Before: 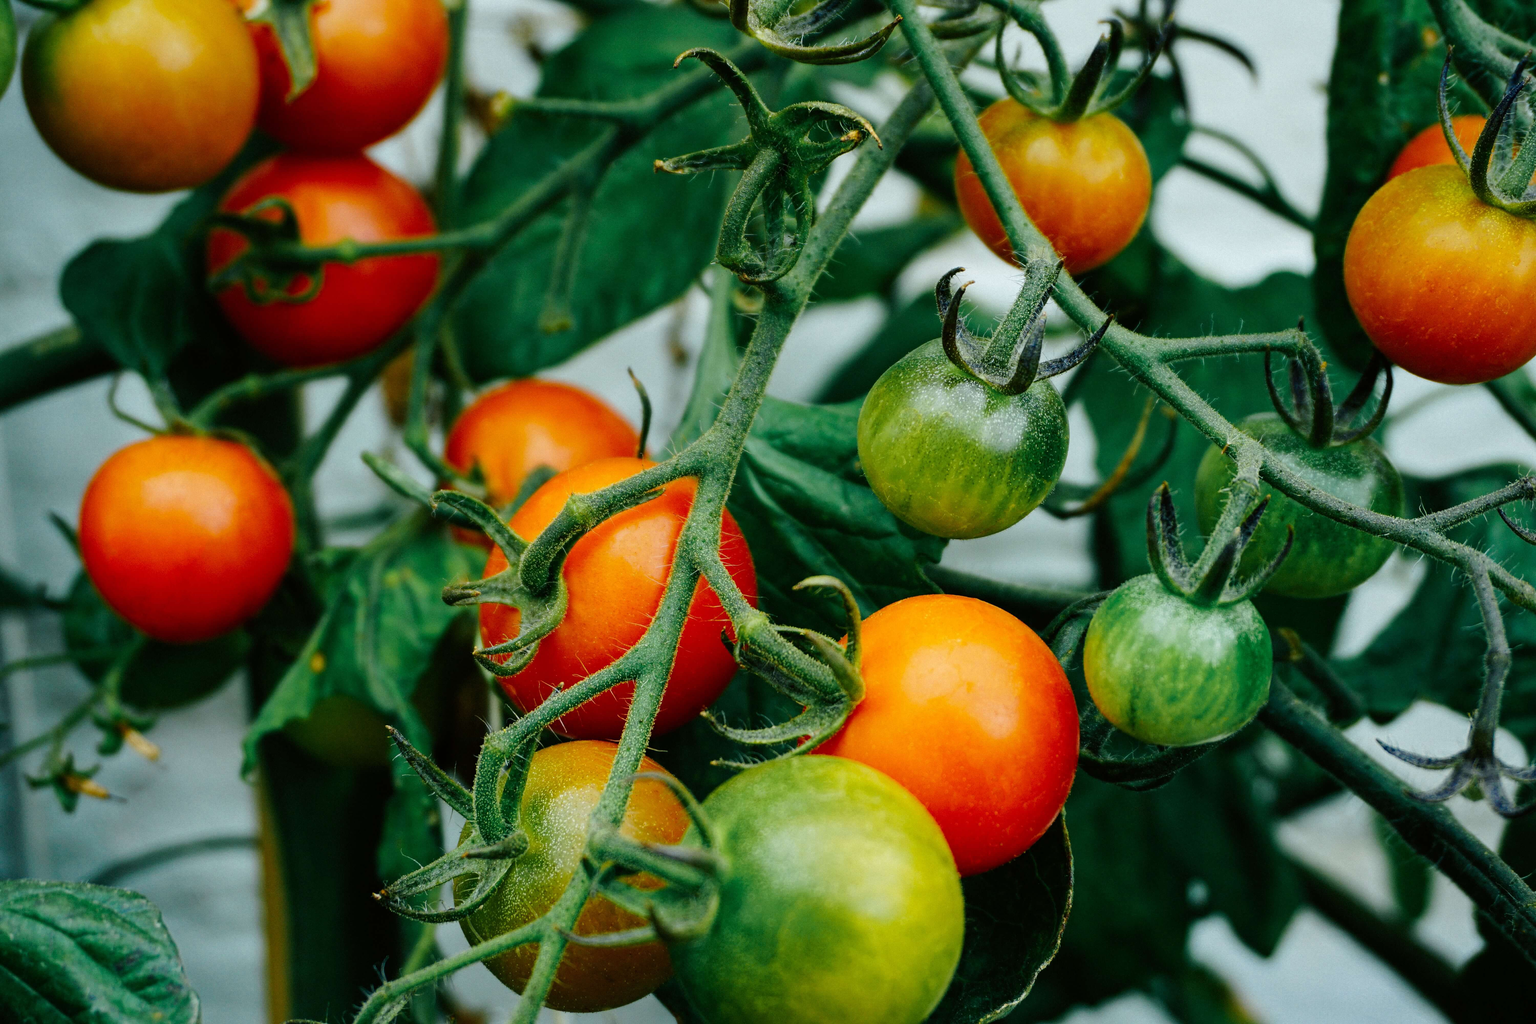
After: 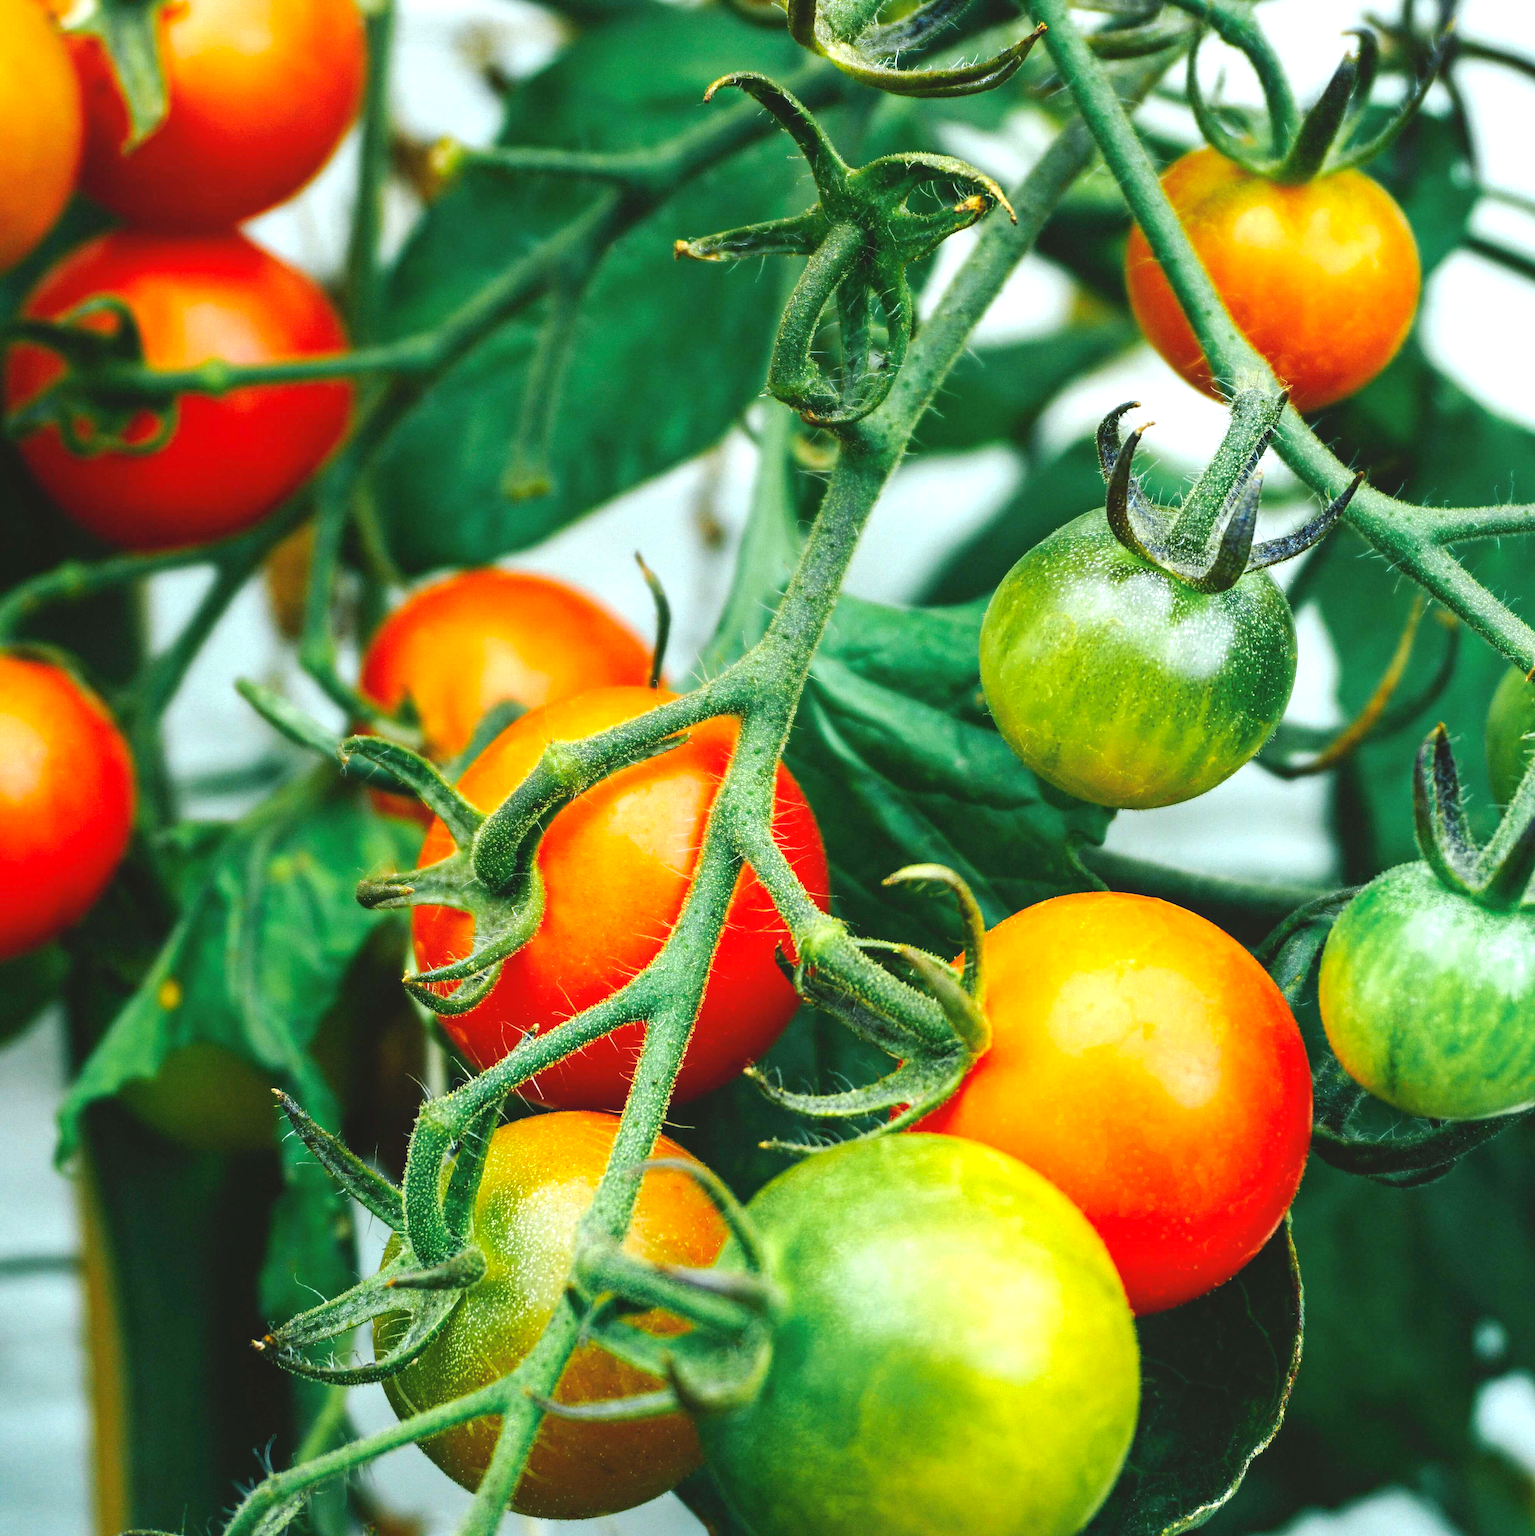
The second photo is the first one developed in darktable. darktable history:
exposure: black level correction 0, exposure 1.172 EV, compensate highlight preservation false
local contrast: highlights 69%, shadows 69%, detail 80%, midtone range 0.318
tone equalizer: on, module defaults
crop and rotate: left 13.364%, right 20.009%
